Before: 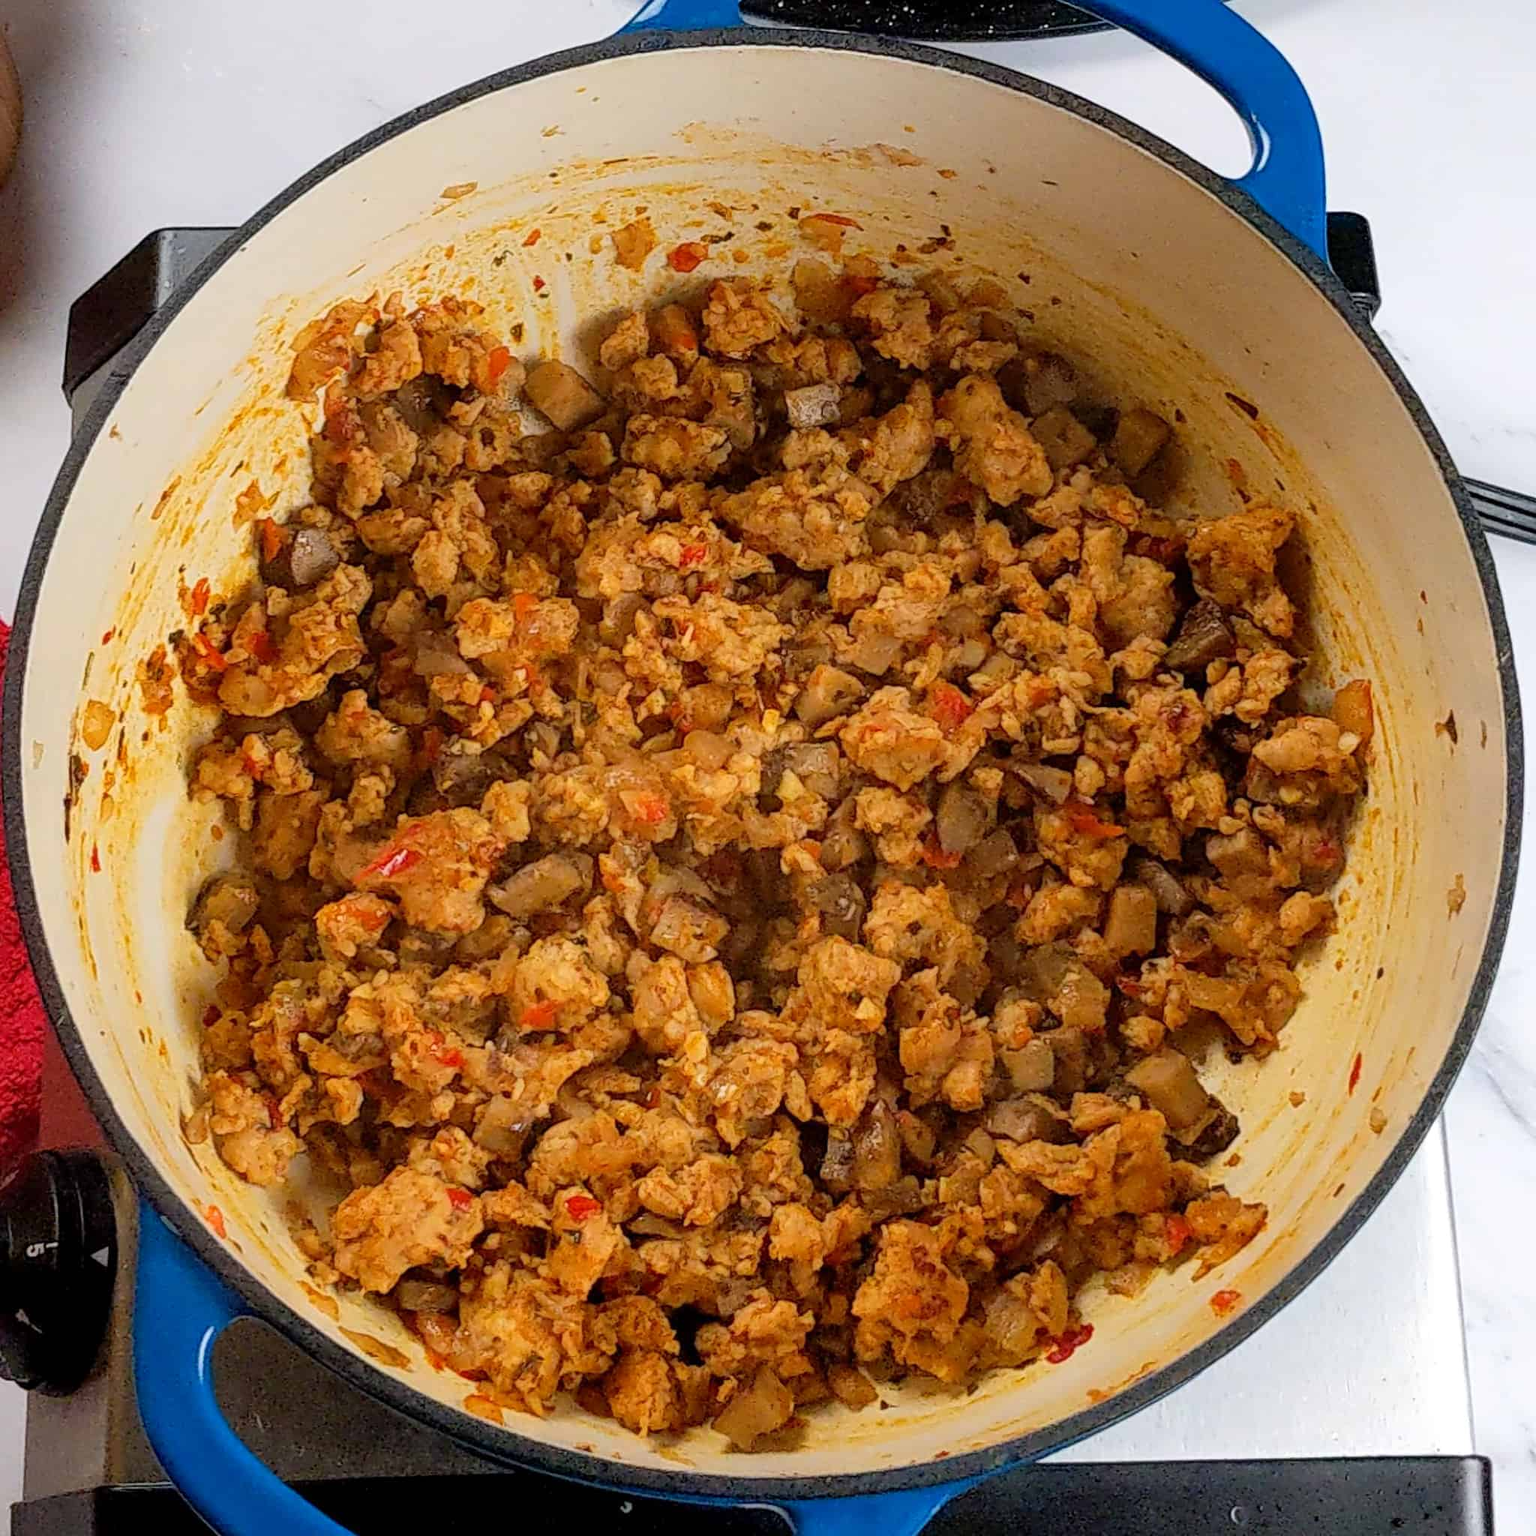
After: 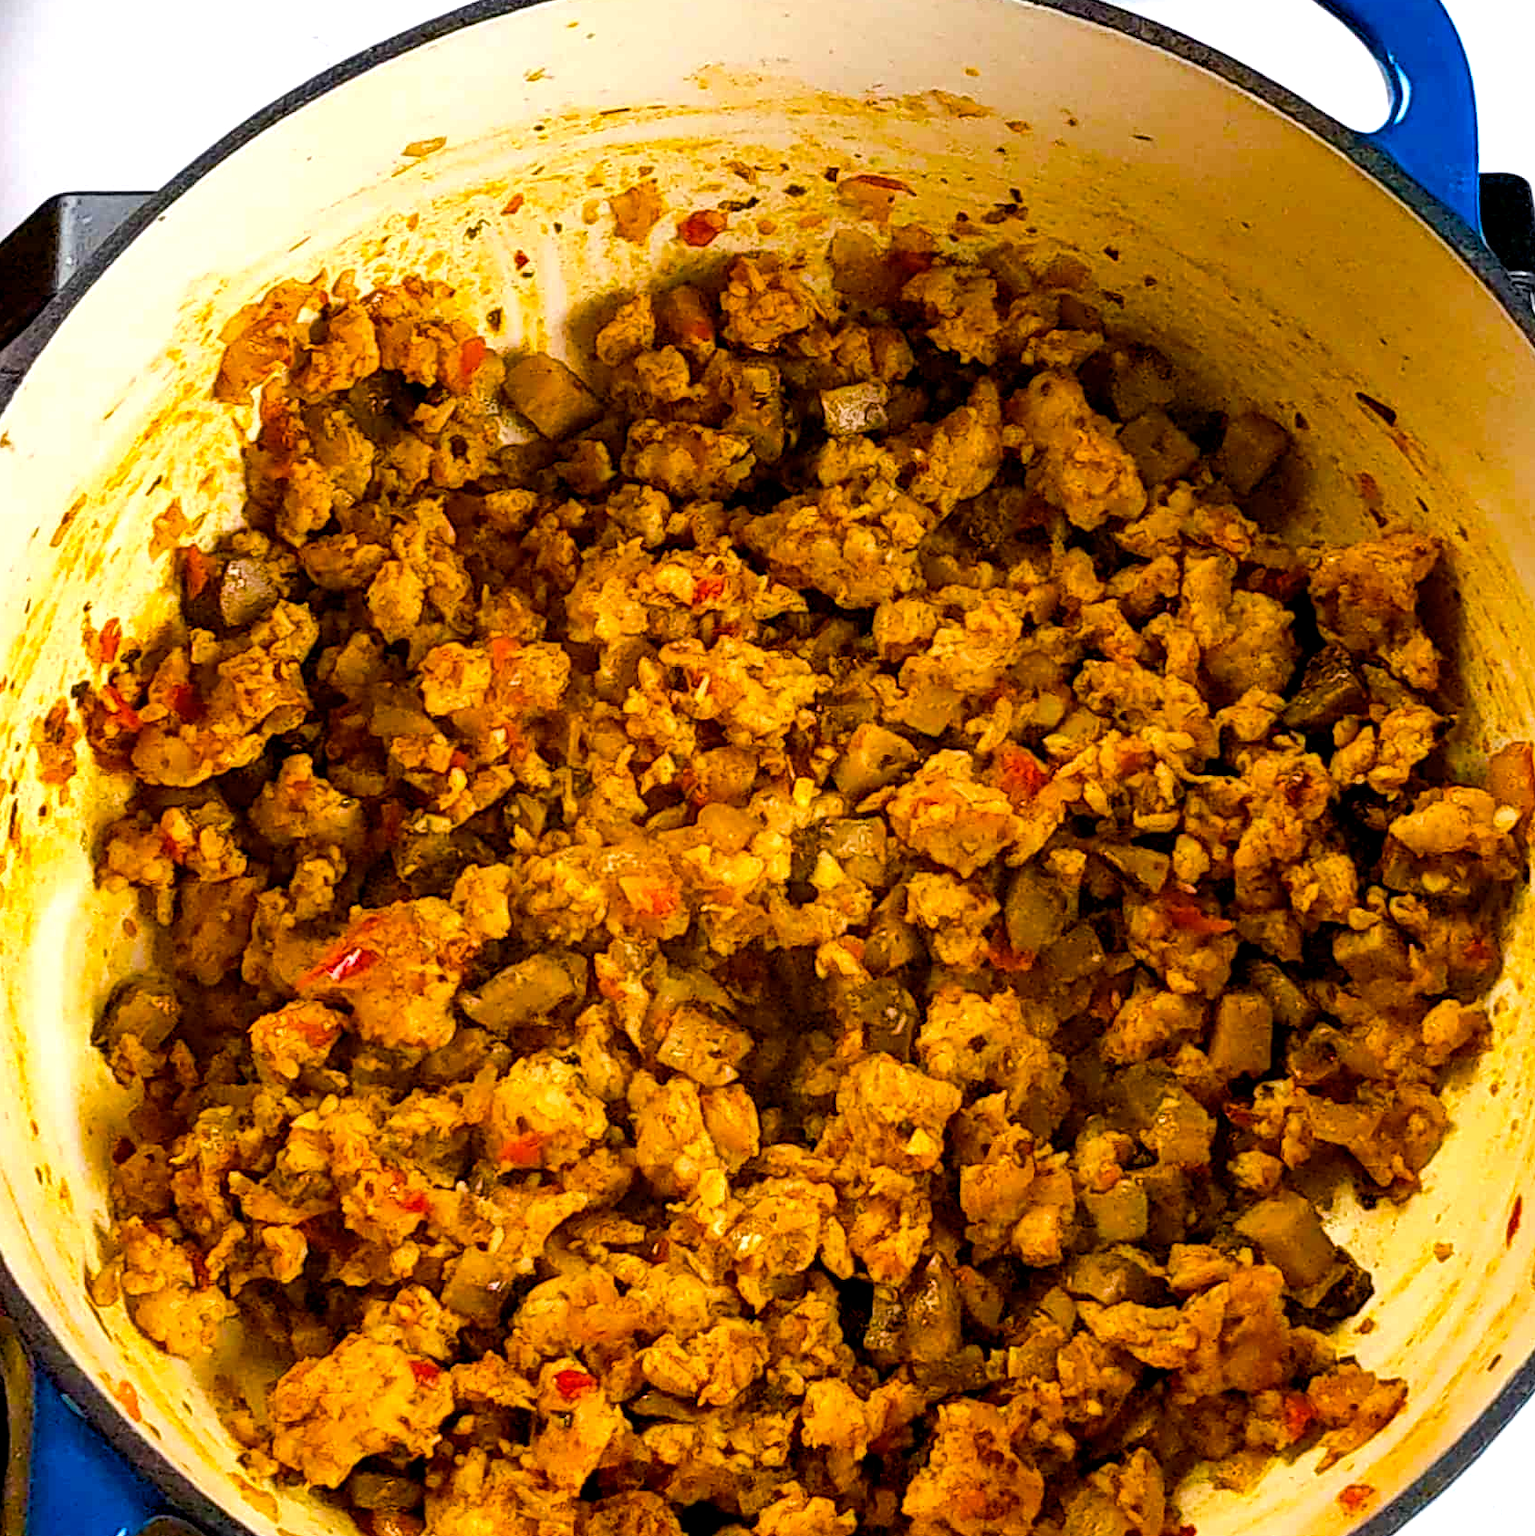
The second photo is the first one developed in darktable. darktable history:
color balance rgb: global offset › luminance -0.37%, perceptual saturation grading › highlights -17.77%, perceptual saturation grading › mid-tones 33.1%, perceptual saturation grading › shadows 50.52%, perceptual brilliance grading › highlights 20%, perceptual brilliance grading › mid-tones 20%, perceptual brilliance grading › shadows -20%, global vibrance 50%
crop and rotate: left 7.196%, top 4.574%, right 10.605%, bottom 13.178%
